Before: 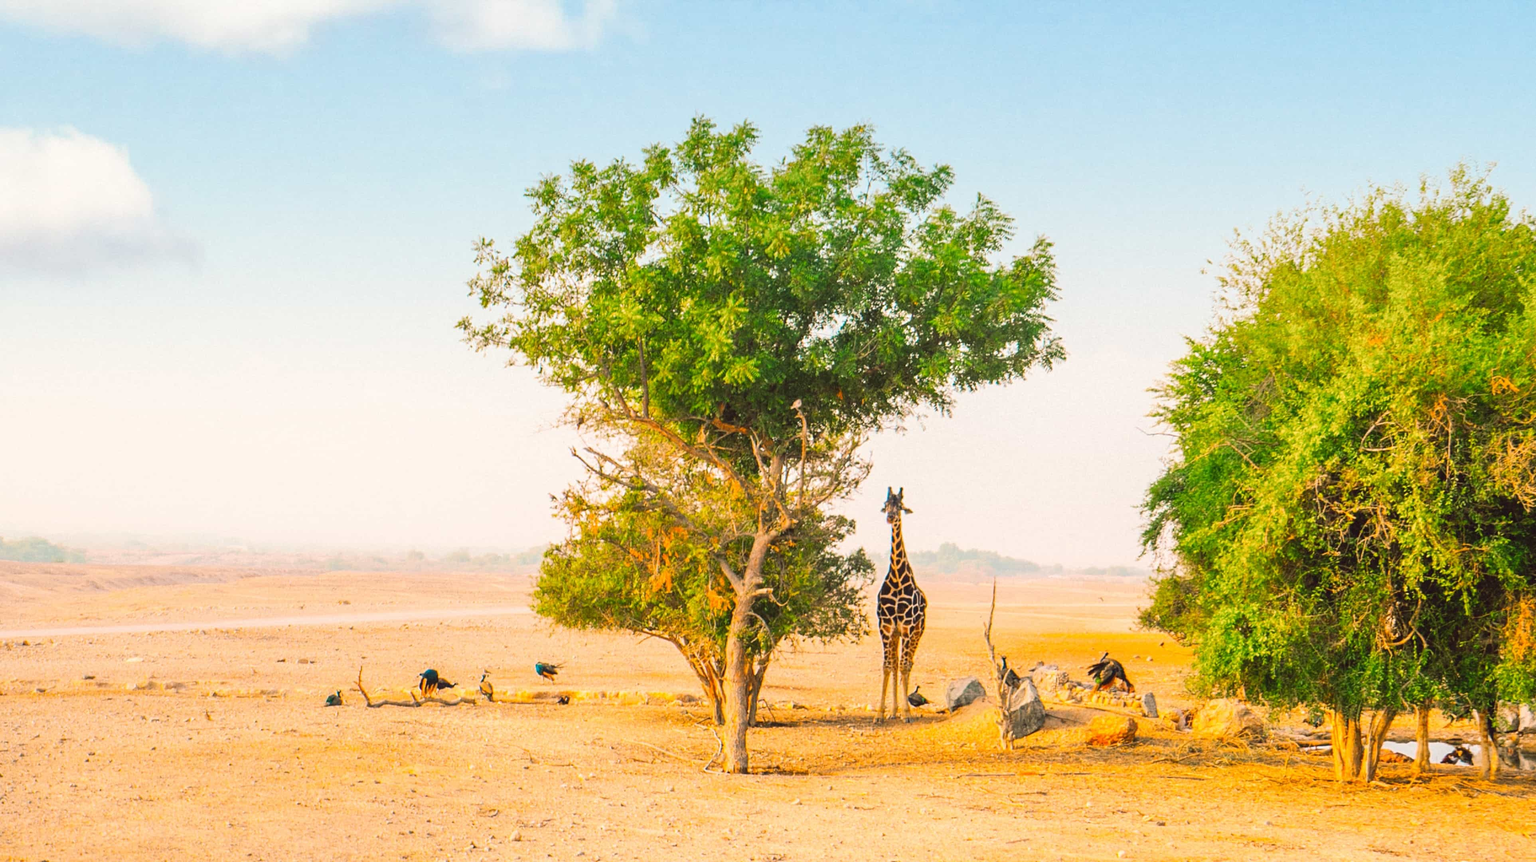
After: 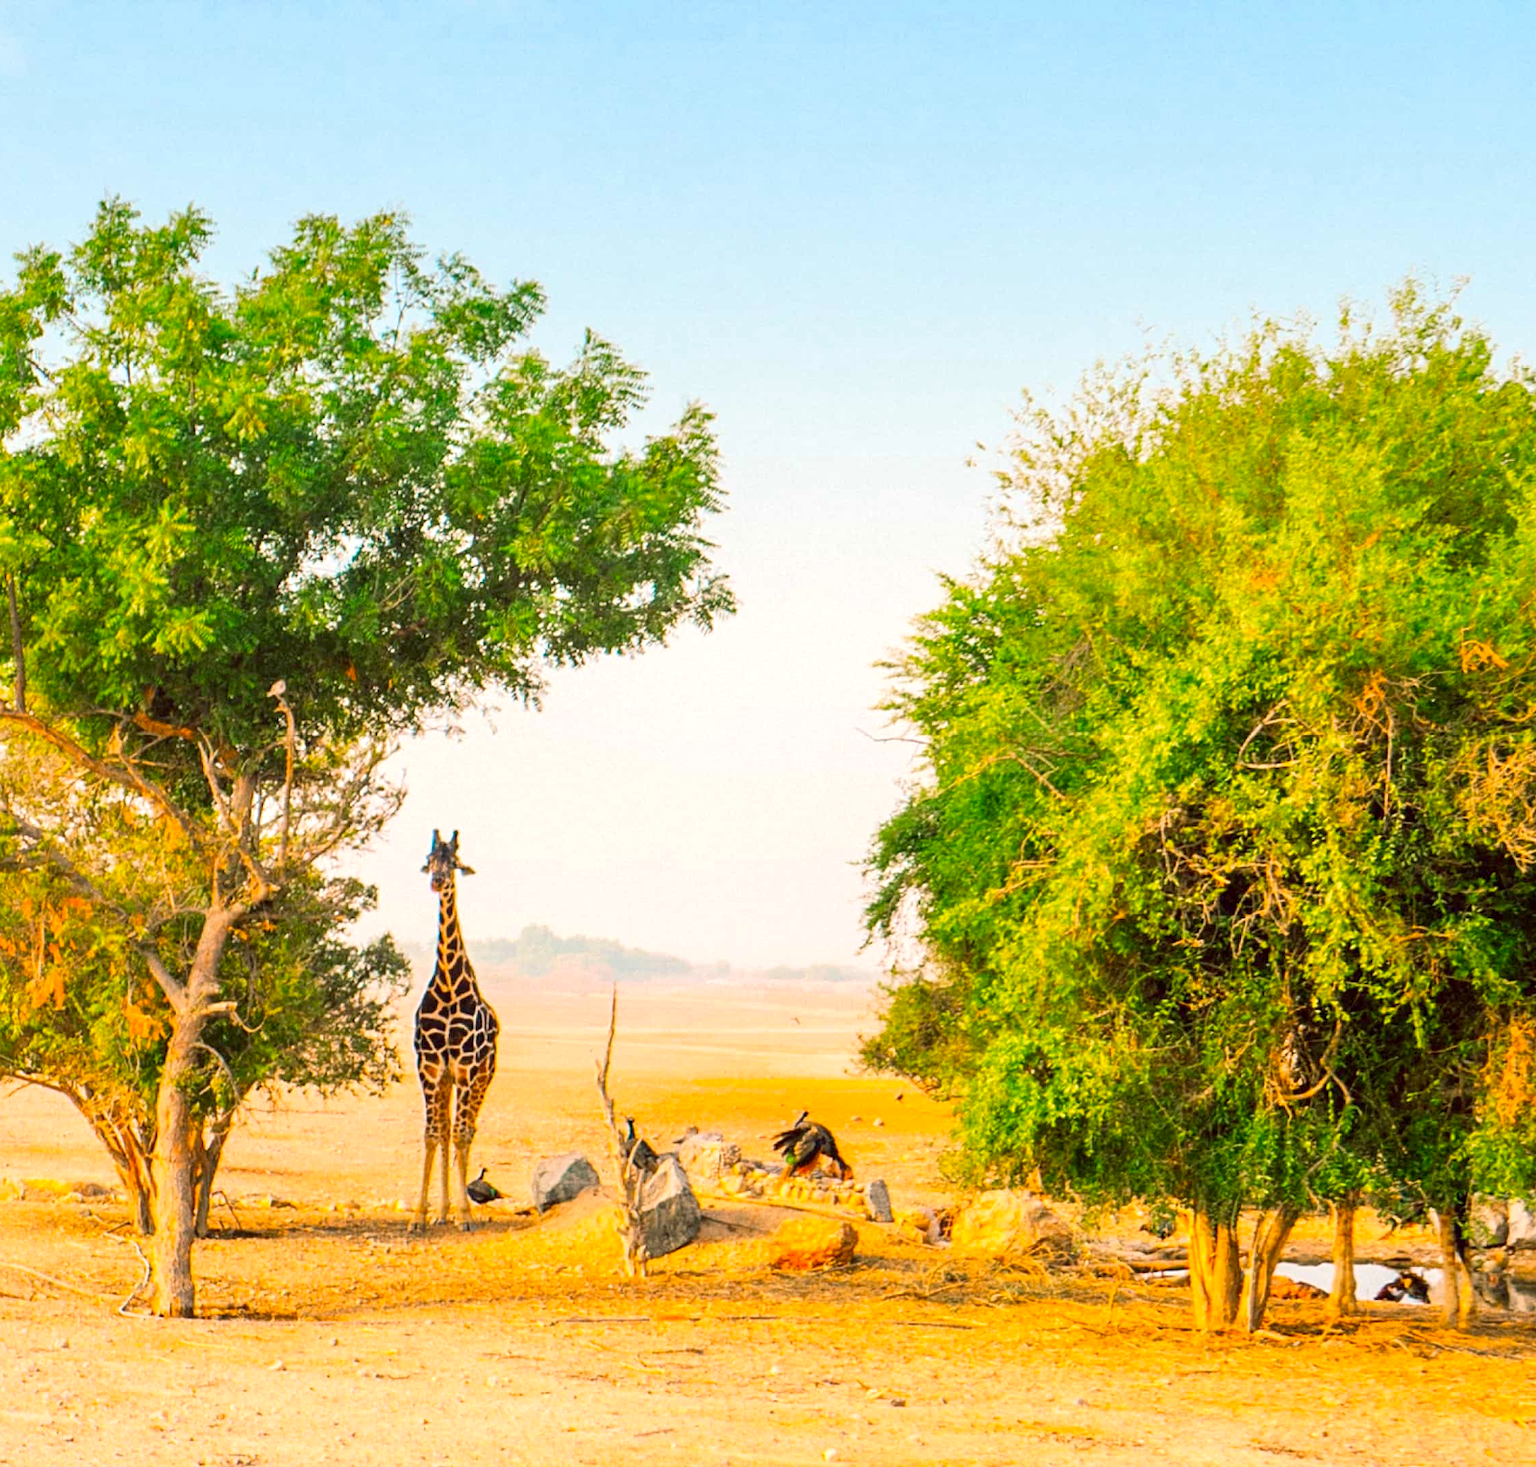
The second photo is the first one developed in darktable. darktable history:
contrast brightness saturation: contrast 0.045, saturation 0.07
exposure: black level correction 0.007, exposure 0.156 EV, compensate highlight preservation false
crop: left 41.276%
